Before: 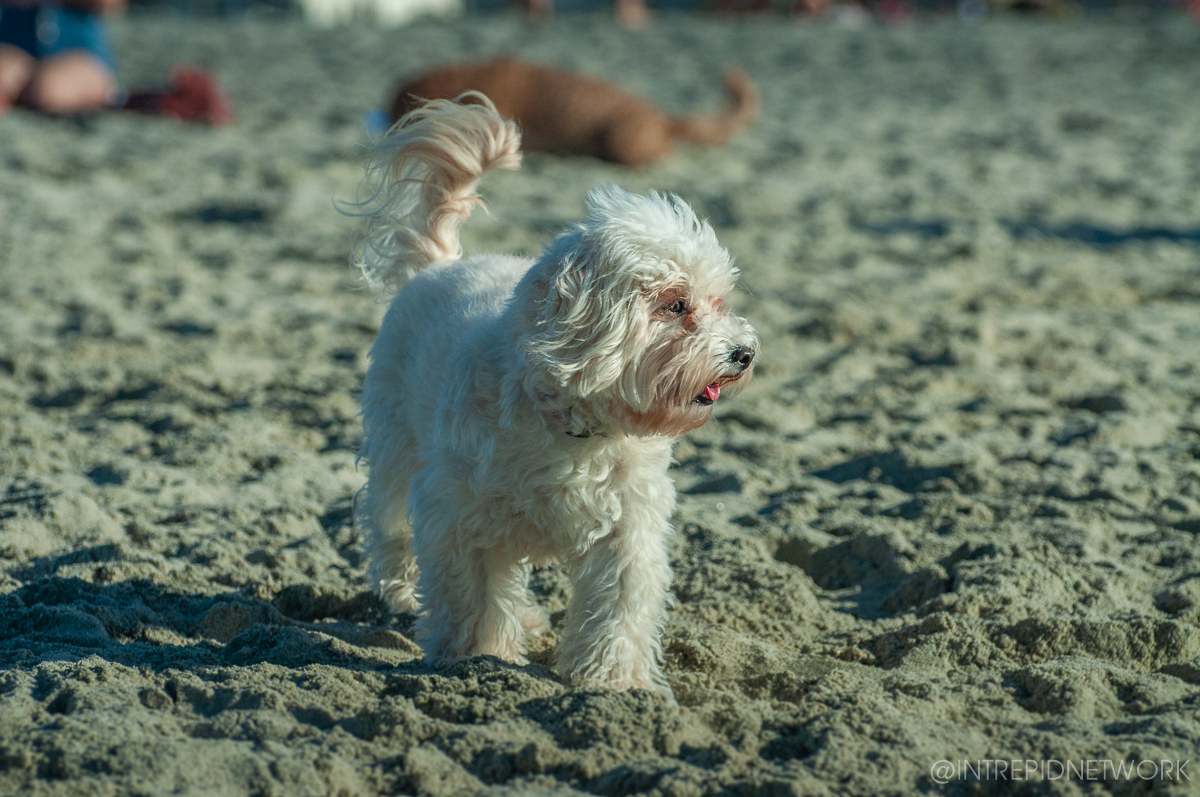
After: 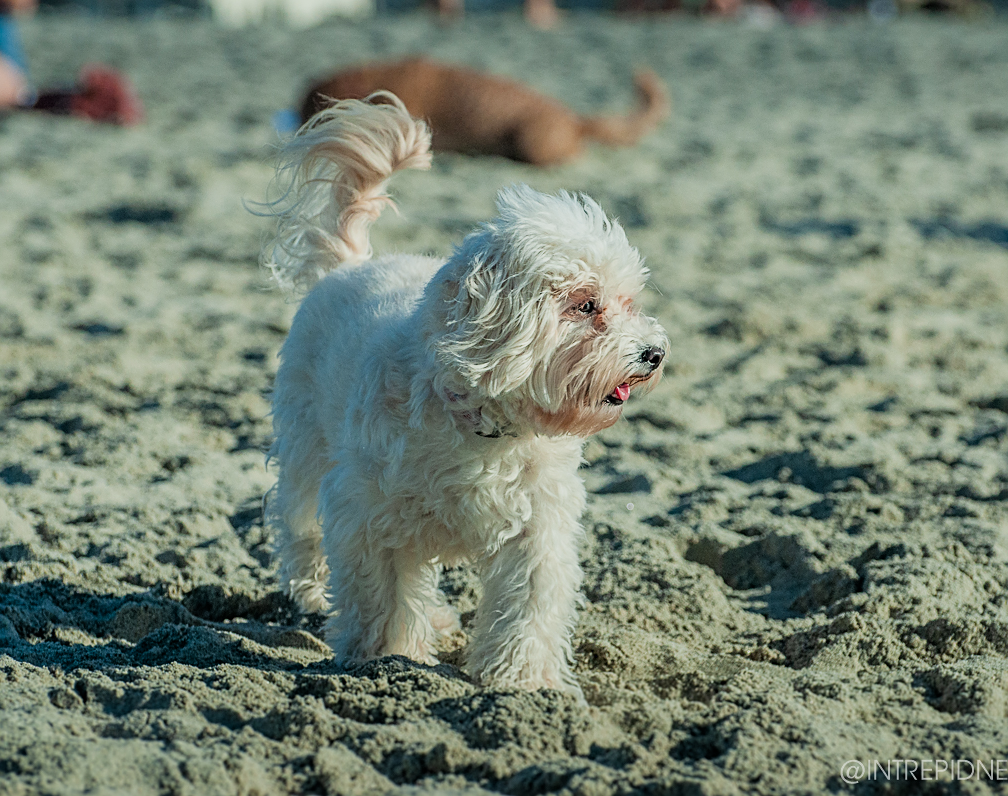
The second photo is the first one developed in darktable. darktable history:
exposure: black level correction 0.001, exposure 0.499 EV, compensate highlight preservation false
crop: left 7.563%, right 7.811%
filmic rgb: black relative exposure -7.65 EV, white relative exposure 4.56 EV, hardness 3.61, iterations of high-quality reconstruction 0
sharpen: on, module defaults
